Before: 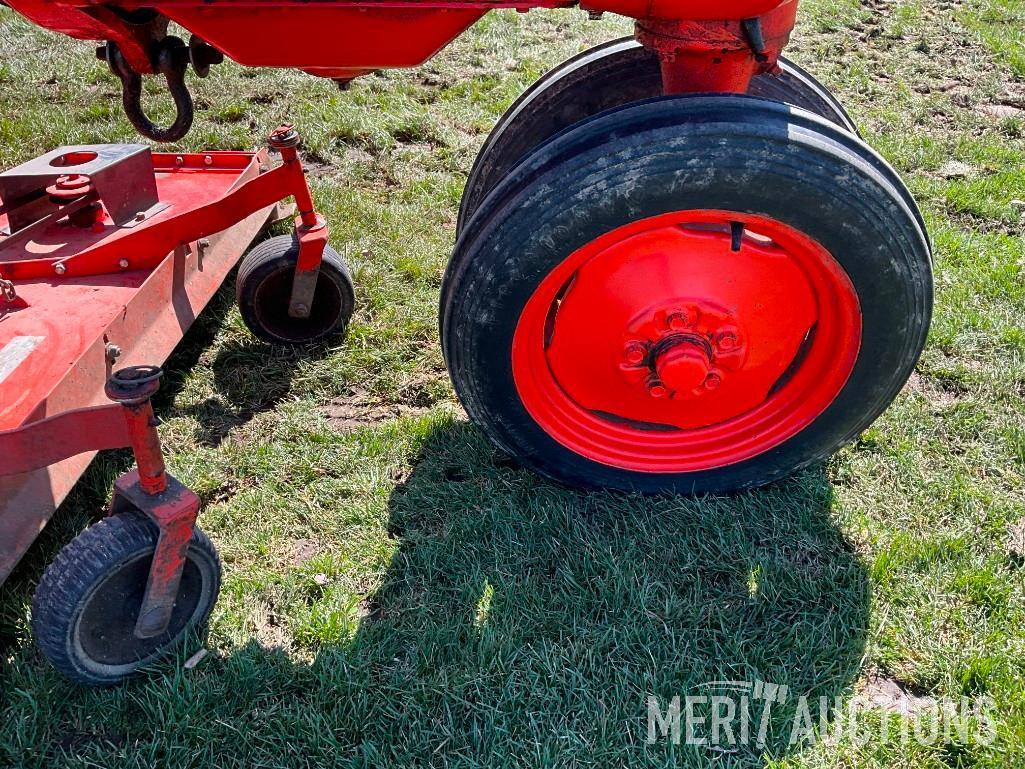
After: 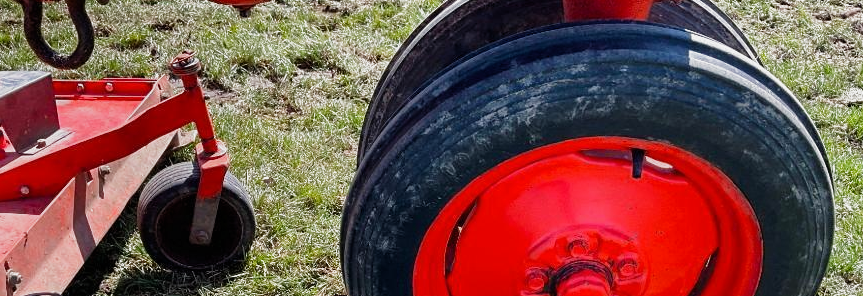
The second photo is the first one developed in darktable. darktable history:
tone equalizer: on, module defaults
filmic rgb: black relative exposure -16 EV, white relative exposure 2.93 EV, hardness 9.96, preserve chrominance no, color science v3 (2019), use custom middle-gray values true
crop and rotate: left 9.685%, top 9.531%, right 6.054%, bottom 51.969%
